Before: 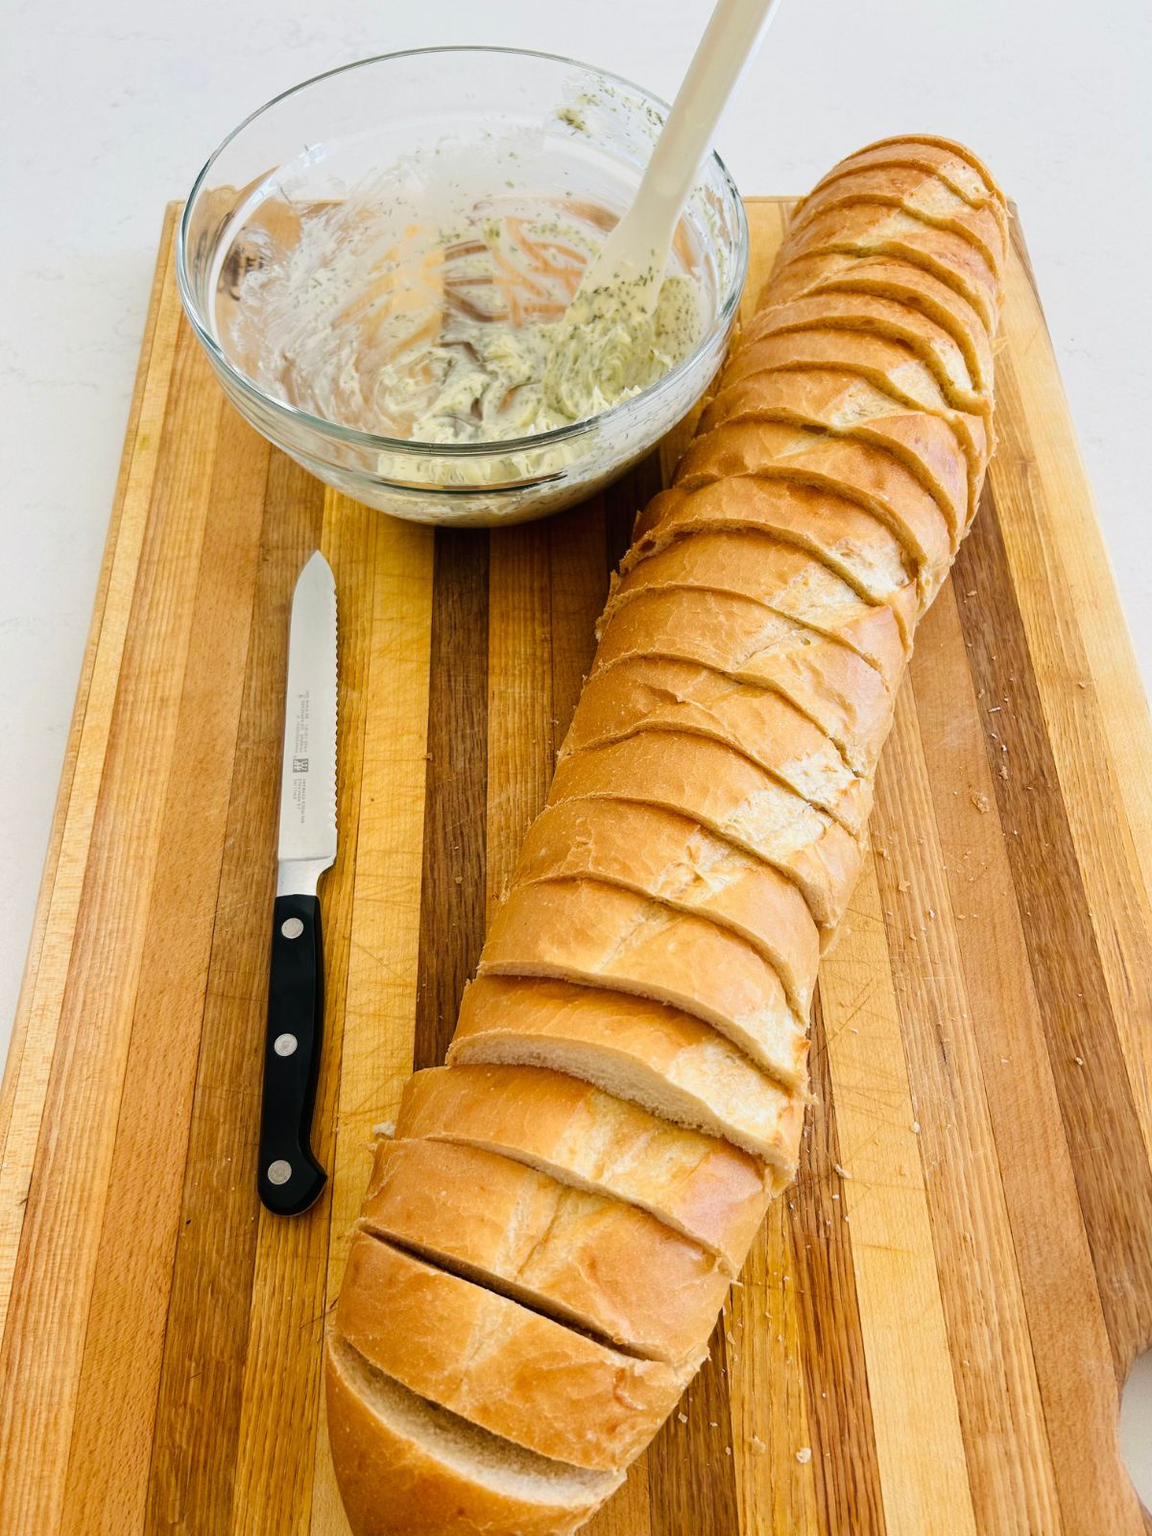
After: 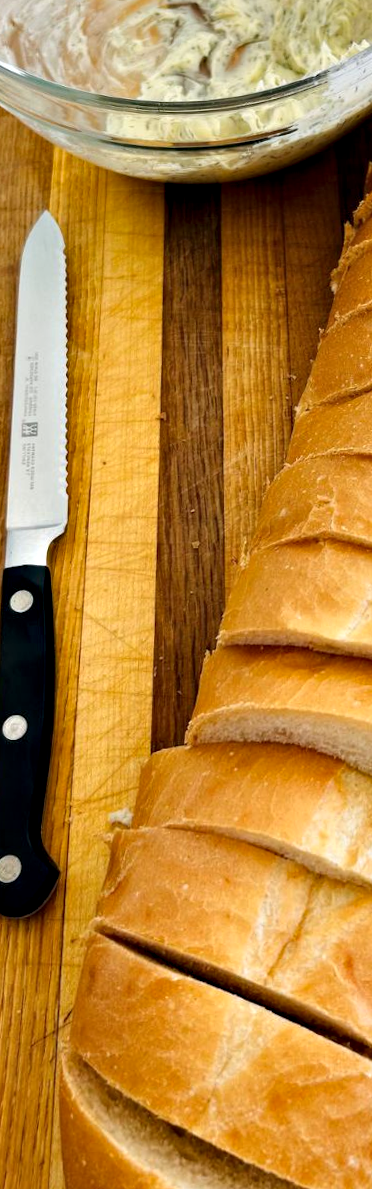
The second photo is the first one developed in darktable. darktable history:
tone equalizer: on, module defaults
rotate and perspective: rotation -1.68°, lens shift (vertical) -0.146, crop left 0.049, crop right 0.912, crop top 0.032, crop bottom 0.96
contrast equalizer: octaves 7, y [[0.528, 0.548, 0.563, 0.562, 0.546, 0.526], [0.55 ×6], [0 ×6], [0 ×6], [0 ×6]]
crop and rotate: left 21.77%, top 18.528%, right 44.676%, bottom 2.997%
